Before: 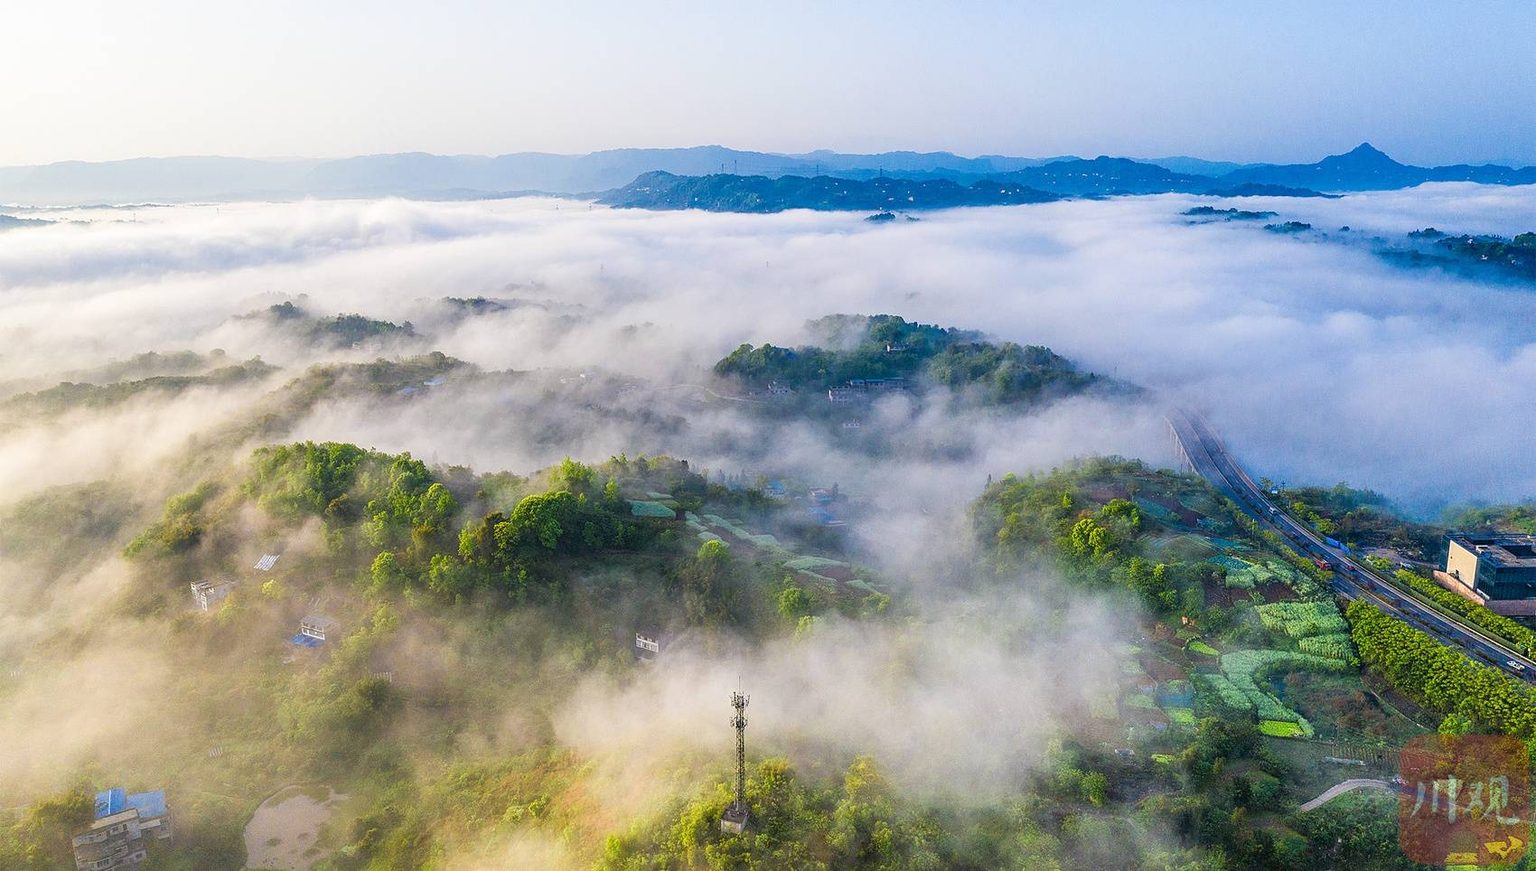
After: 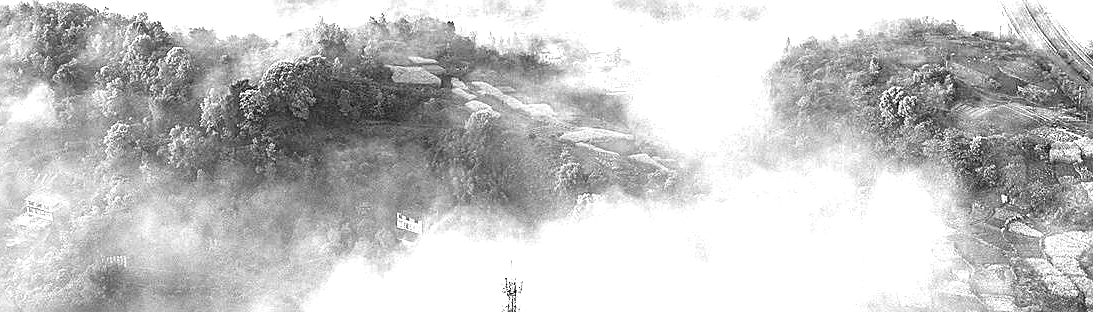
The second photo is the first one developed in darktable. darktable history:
color zones: curves: ch0 [(0, 0.613) (0.01, 0.613) (0.245, 0.448) (0.498, 0.529) (0.642, 0.665) (0.879, 0.777) (0.99, 0.613)]; ch1 [(0, 0) (0.143, 0) (0.286, 0) (0.429, 0) (0.571, 0) (0.714, 0) (0.857, 0)]
sharpen: amount 0.489
exposure: black level correction 0, exposure 1.389 EV, compensate highlight preservation false
crop: left 18.095%, top 50.696%, right 17.598%, bottom 16.86%
